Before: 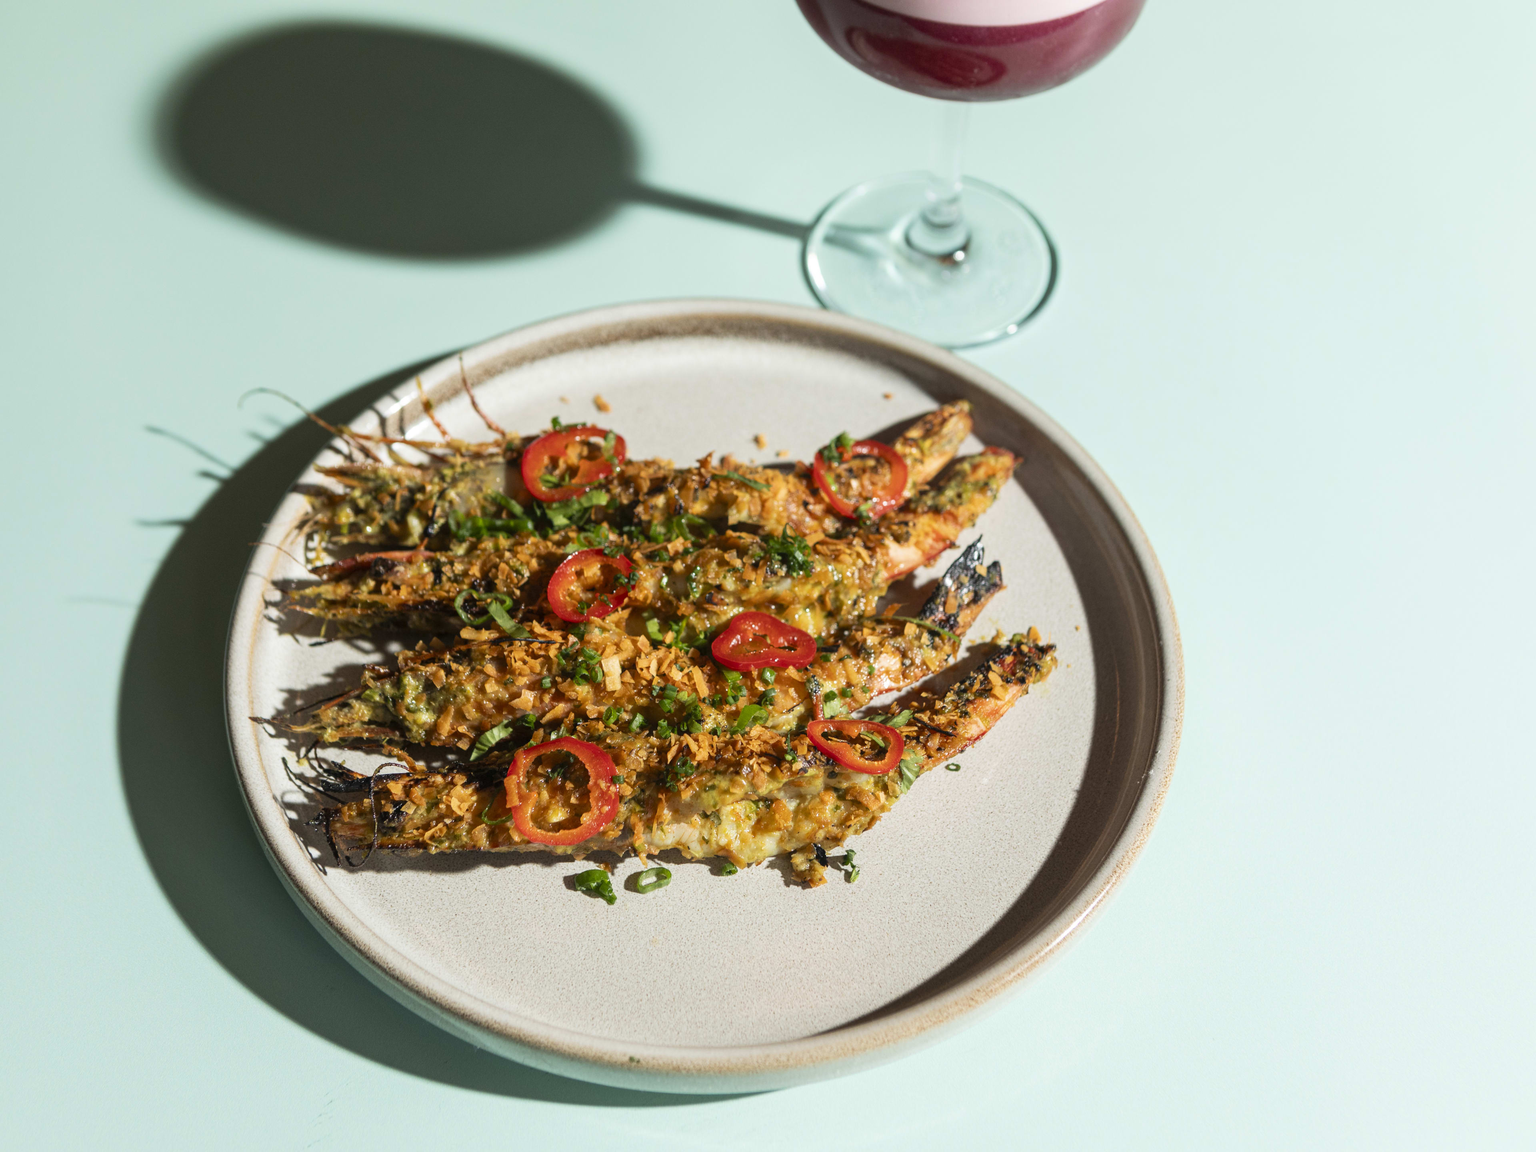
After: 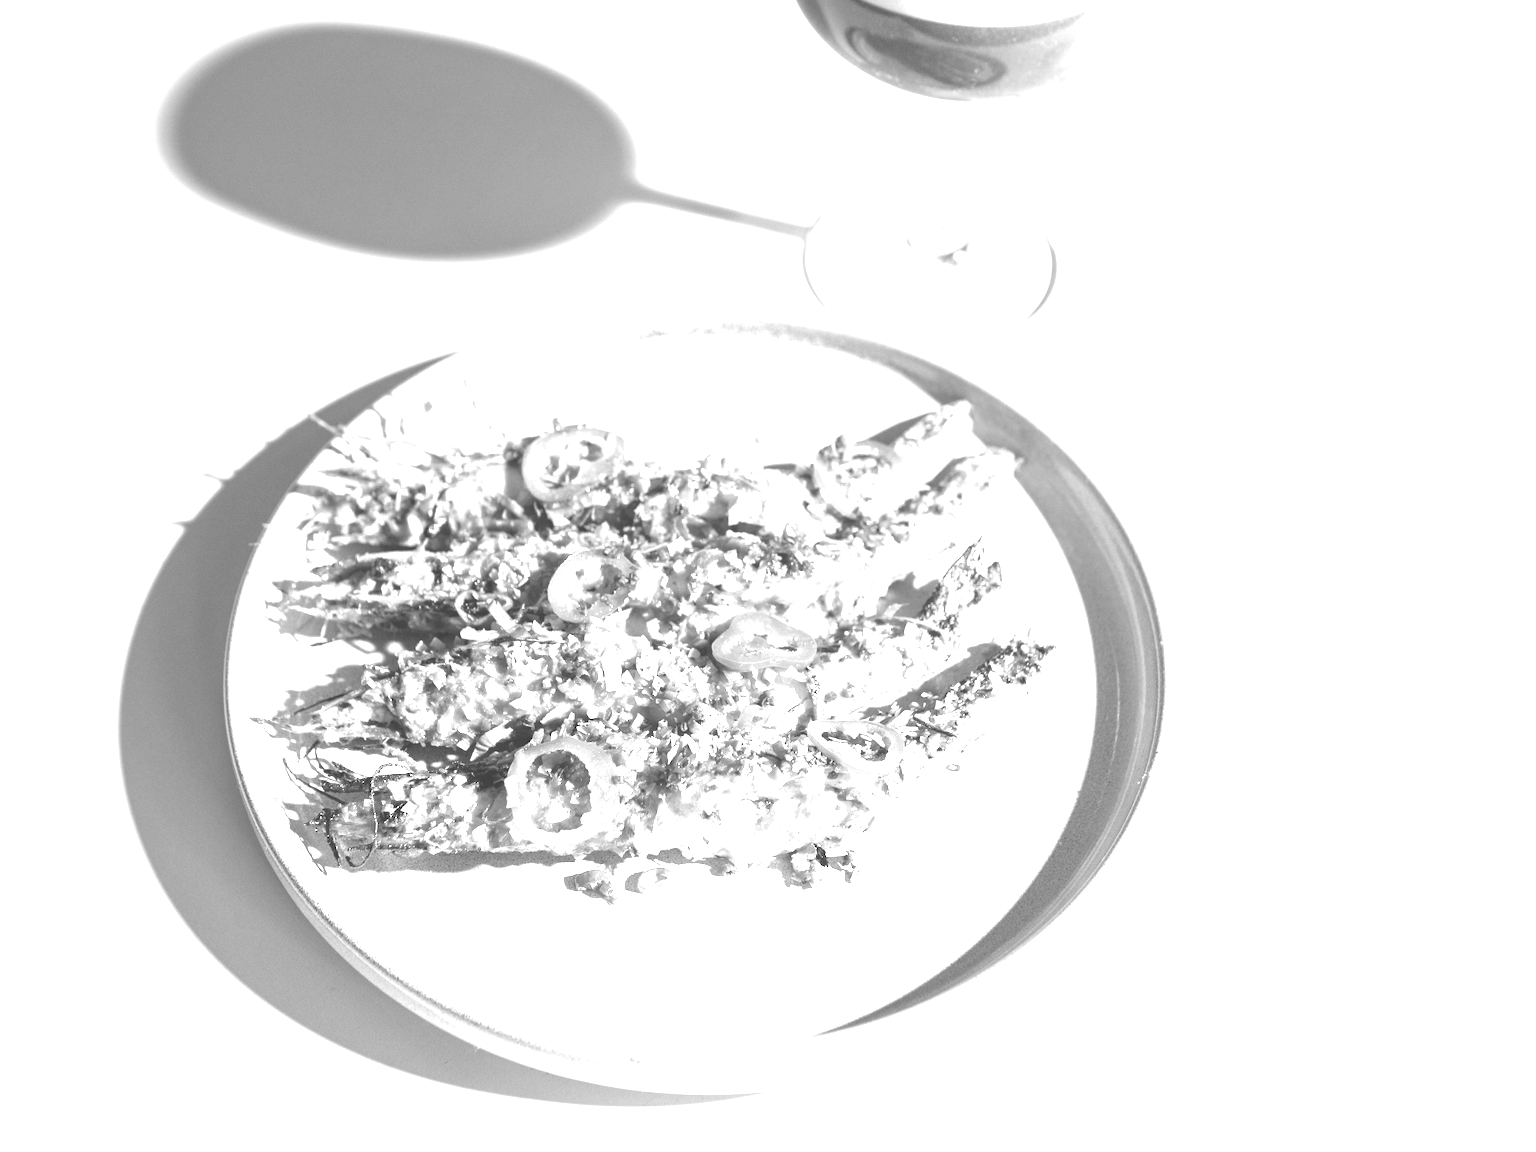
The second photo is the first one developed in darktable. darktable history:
white balance: red 1.05, blue 1.072
monochrome: a -3.63, b -0.465
exposure: black level correction 0.001, exposure 1.129 EV, compensate exposure bias true, compensate highlight preservation false
colorize: hue 28.8°, source mix 100%
